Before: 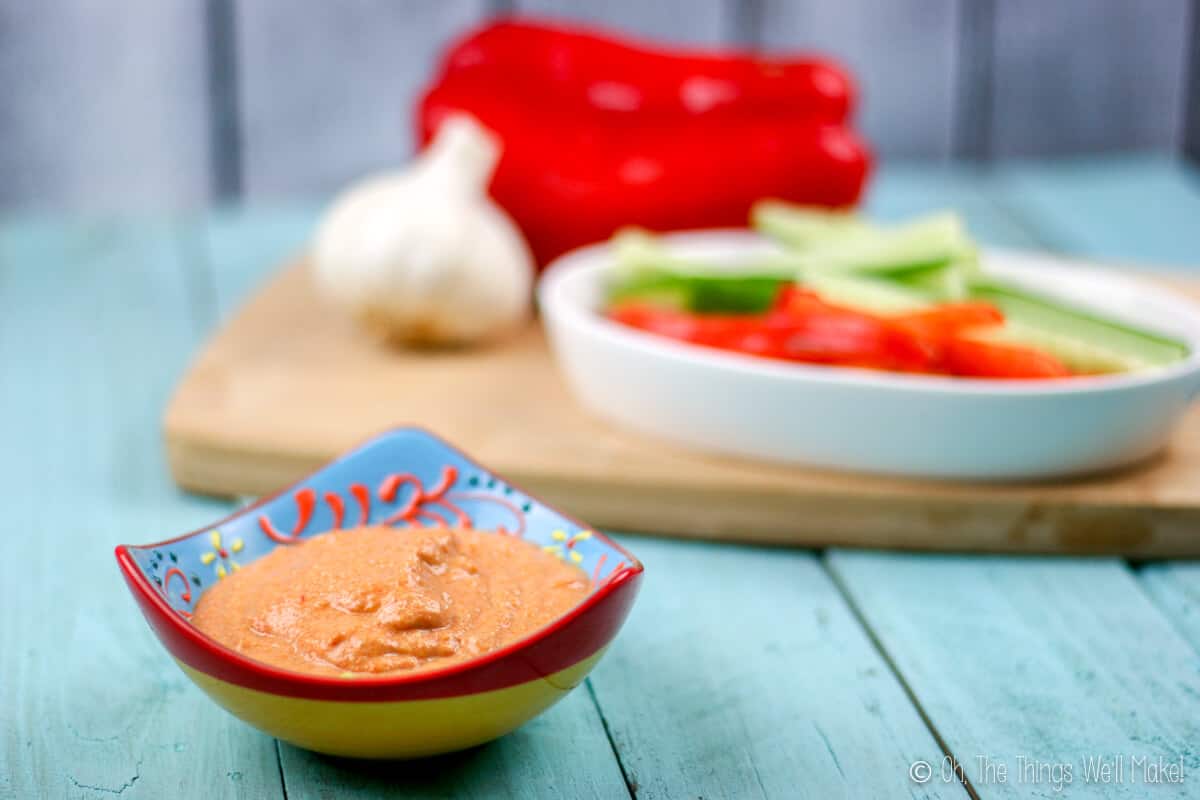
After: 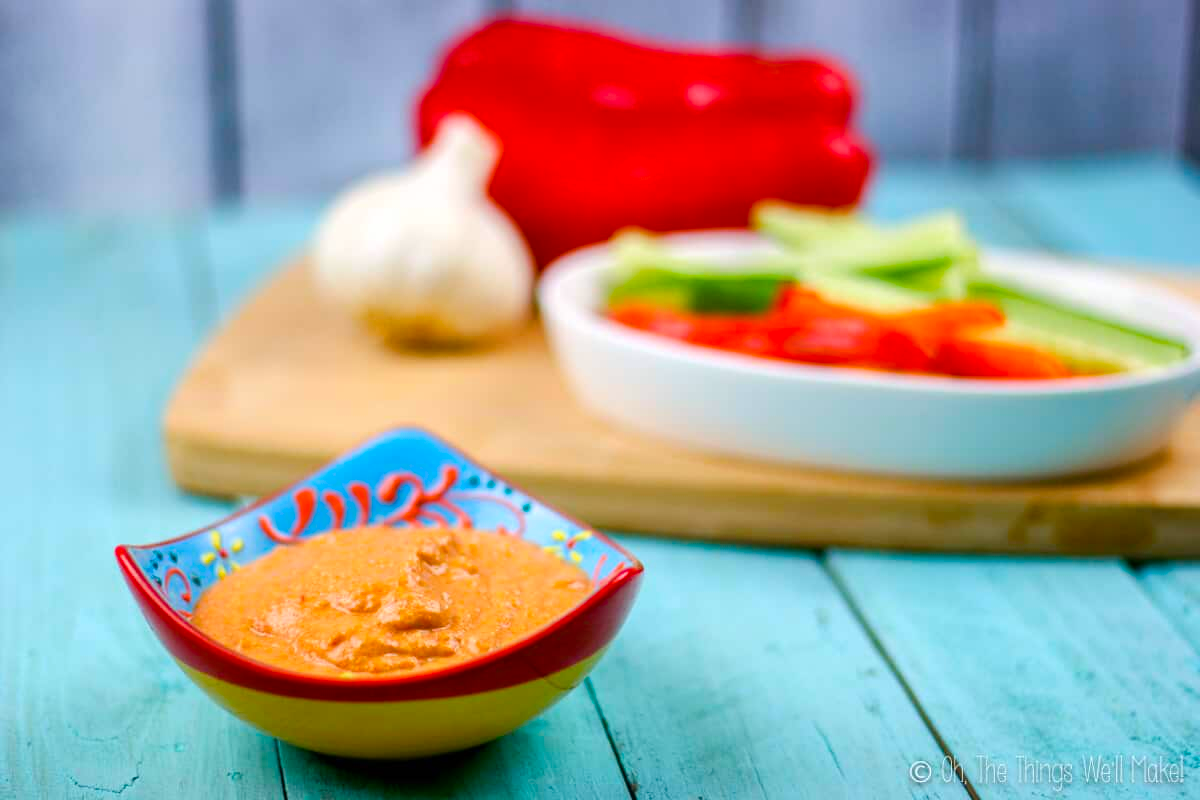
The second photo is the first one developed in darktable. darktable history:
color balance rgb: linear chroma grading › global chroma 15.022%, perceptual saturation grading › global saturation 1.805%, perceptual saturation grading › highlights -2.904%, perceptual saturation grading › mid-tones 4.028%, perceptual saturation grading › shadows 7.279%, global vibrance 44.971%
color correction: highlights a* -0.306, highlights b* -0.115
